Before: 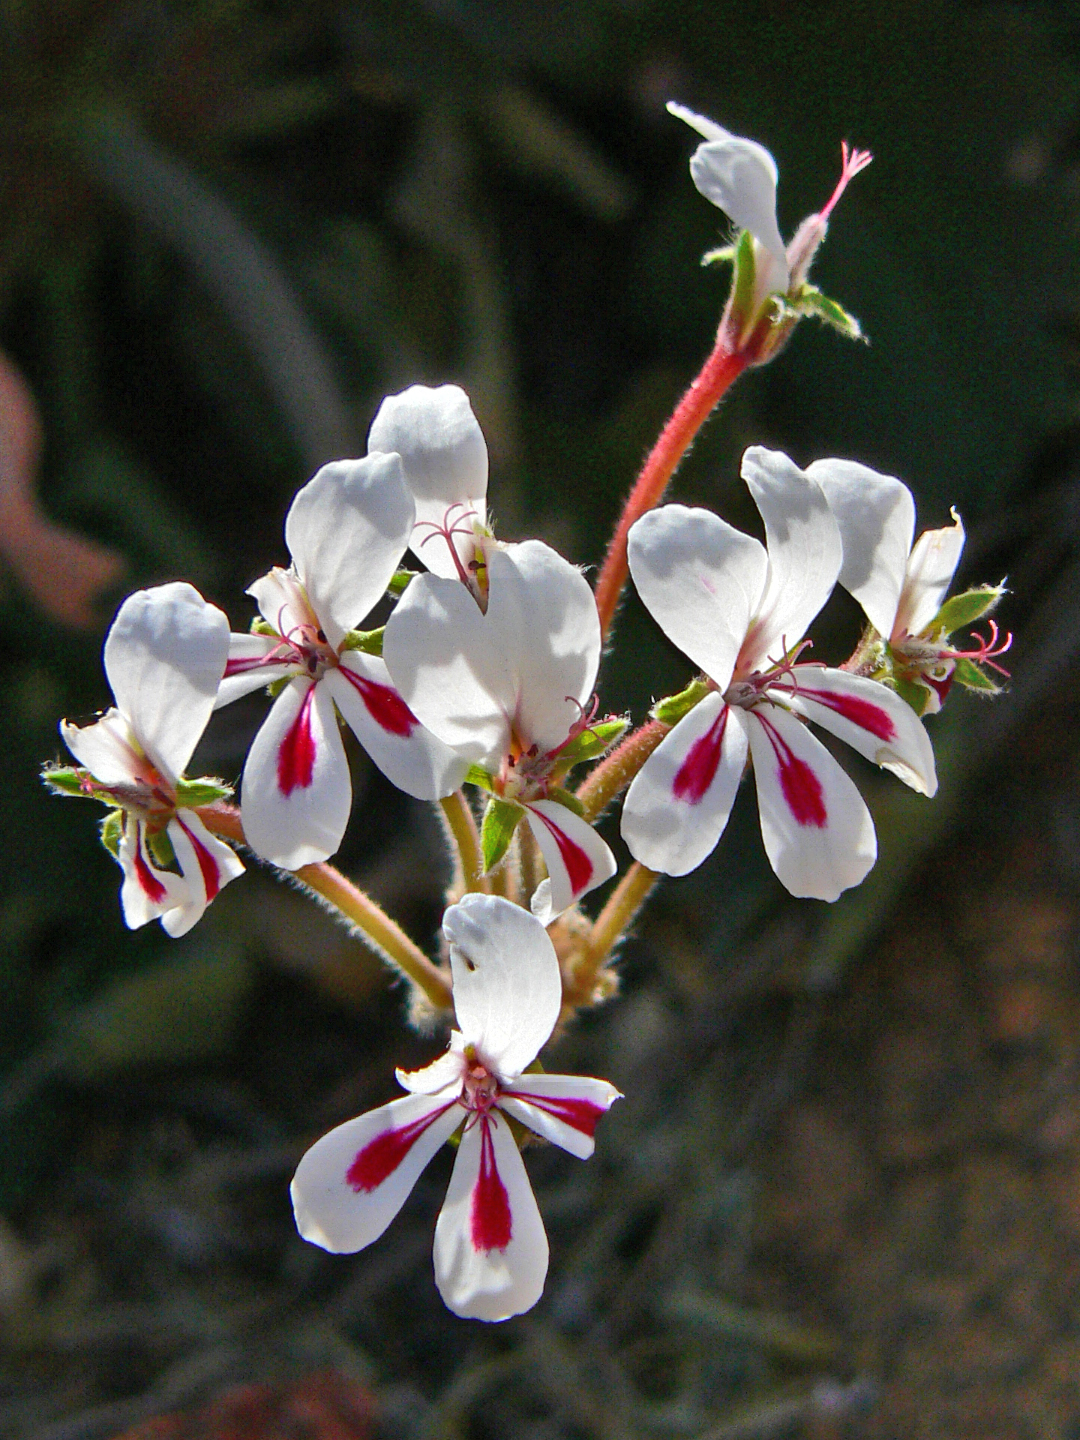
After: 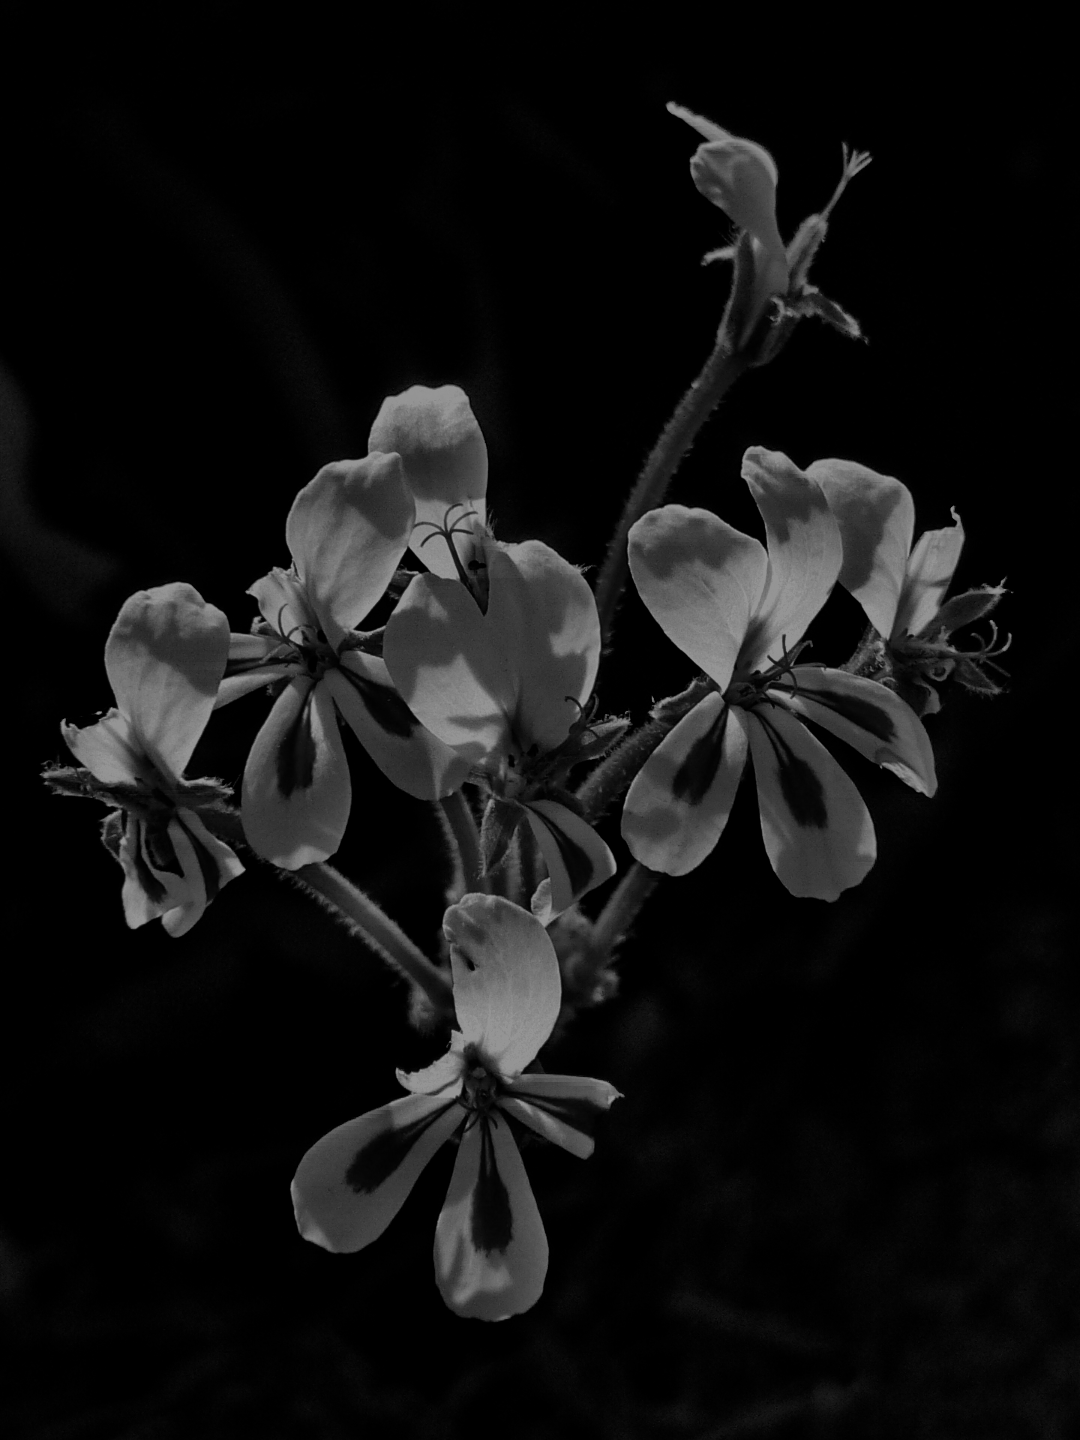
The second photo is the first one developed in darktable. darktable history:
filmic rgb: black relative exposure -7.65 EV, white relative exposure 4.56 EV, hardness 3.61
contrast brightness saturation: contrast 0.02, brightness -1, saturation -1
